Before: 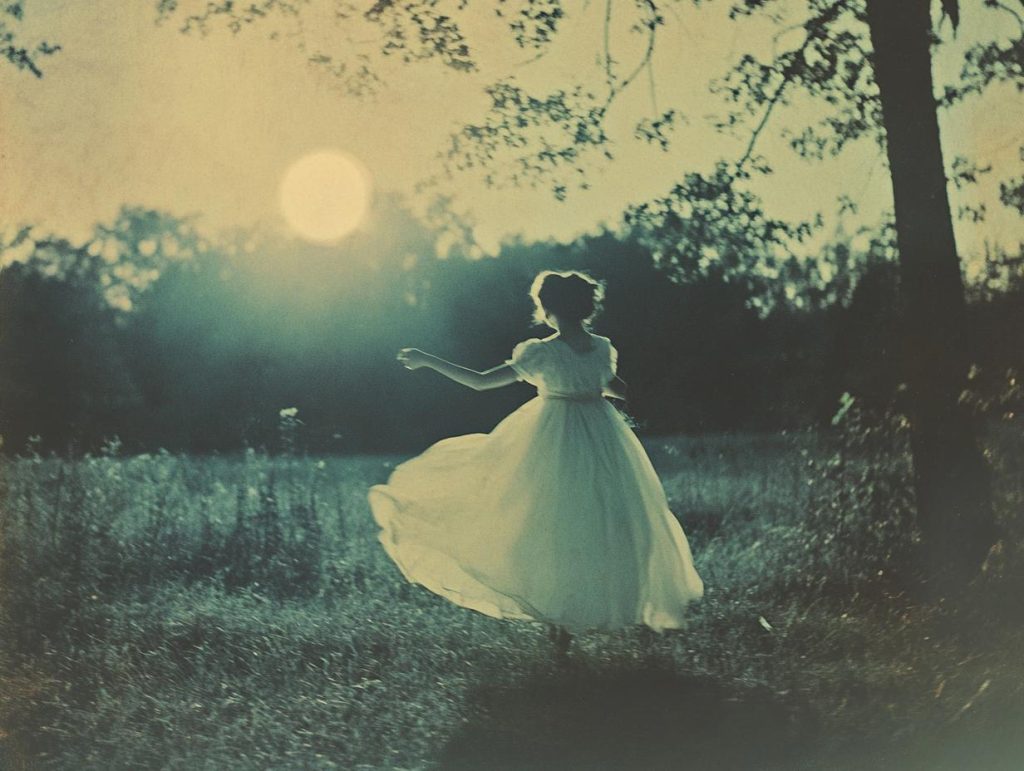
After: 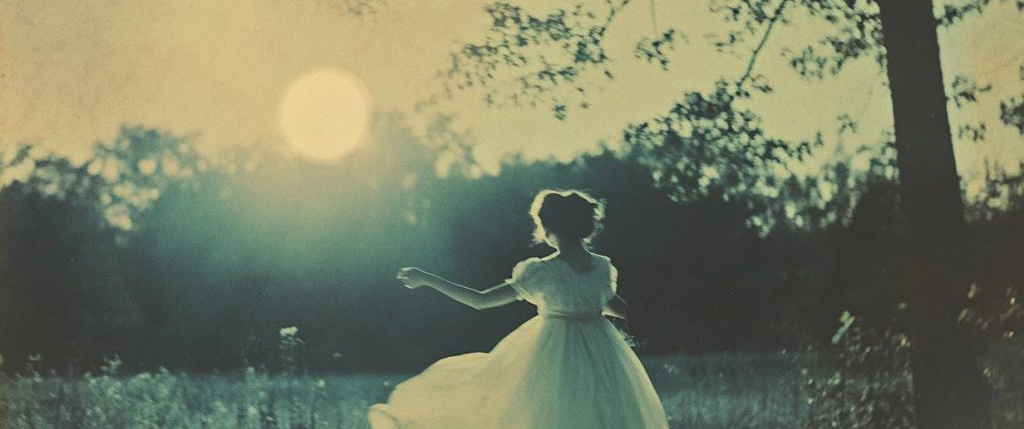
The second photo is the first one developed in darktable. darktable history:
crop and rotate: top 10.59%, bottom 33.663%
